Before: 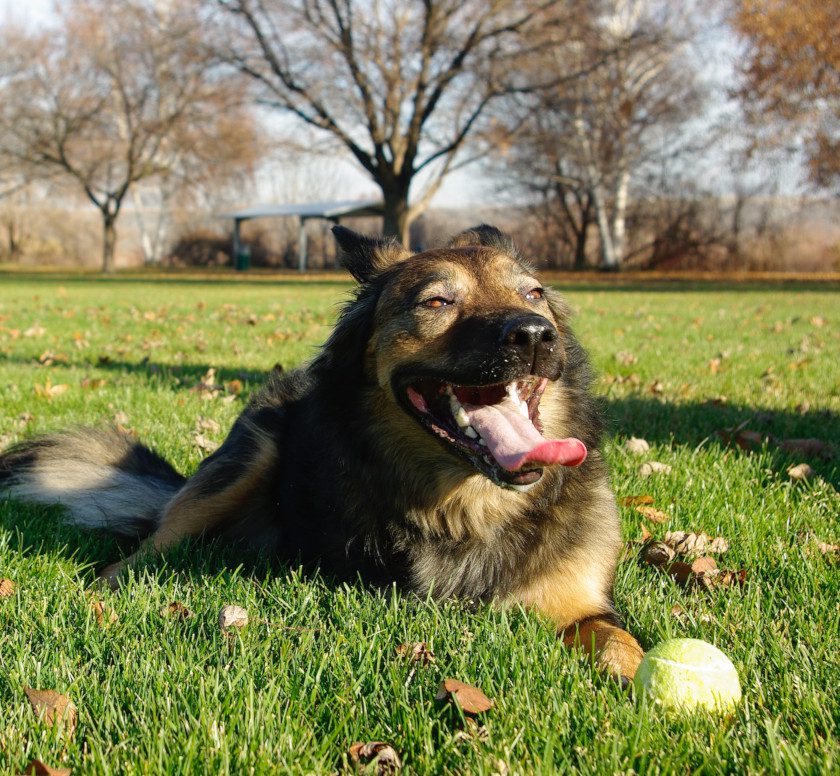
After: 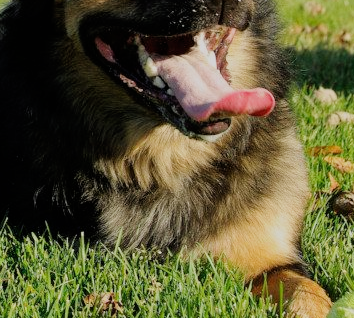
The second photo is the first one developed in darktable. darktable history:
filmic rgb: black relative exposure -7.65 EV, white relative exposure 4.56 EV, hardness 3.61
crop: left 37.221%, top 45.169%, right 20.63%, bottom 13.777%
